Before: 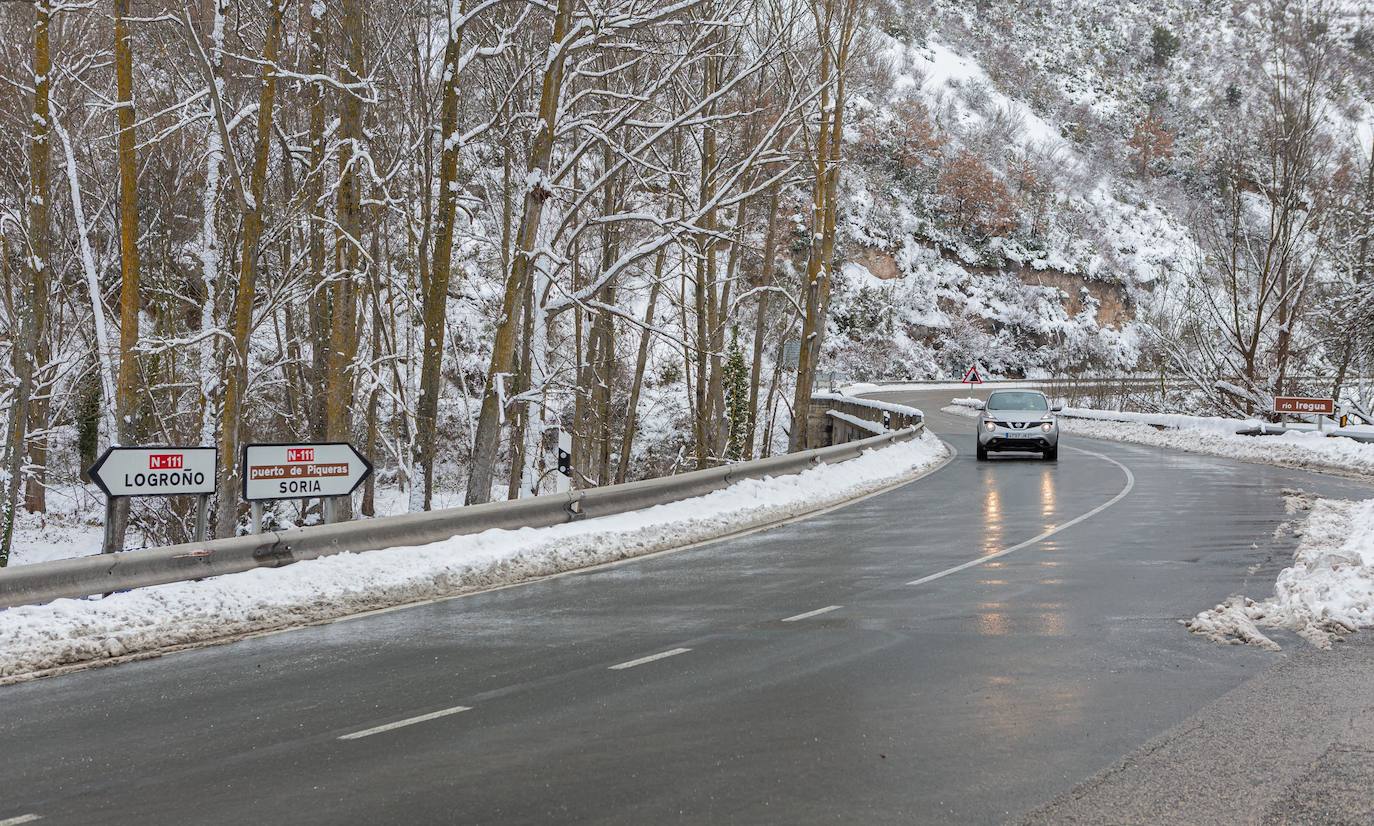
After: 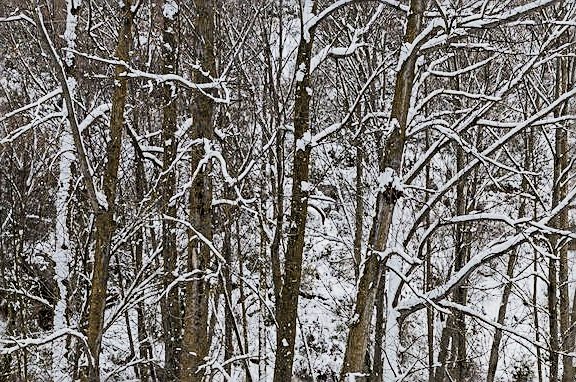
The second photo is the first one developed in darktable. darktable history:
crop and rotate: left 10.817%, top 0.062%, right 47.194%, bottom 53.626%
velvia: on, module defaults
haze removal: compatibility mode true, adaptive false
sharpen: on, module defaults
contrast brightness saturation: contrast 0.1, saturation -0.3
filmic rgb: black relative exposure -5 EV, white relative exposure 3.5 EV, hardness 3.19, contrast 1.4, highlights saturation mix -50%
